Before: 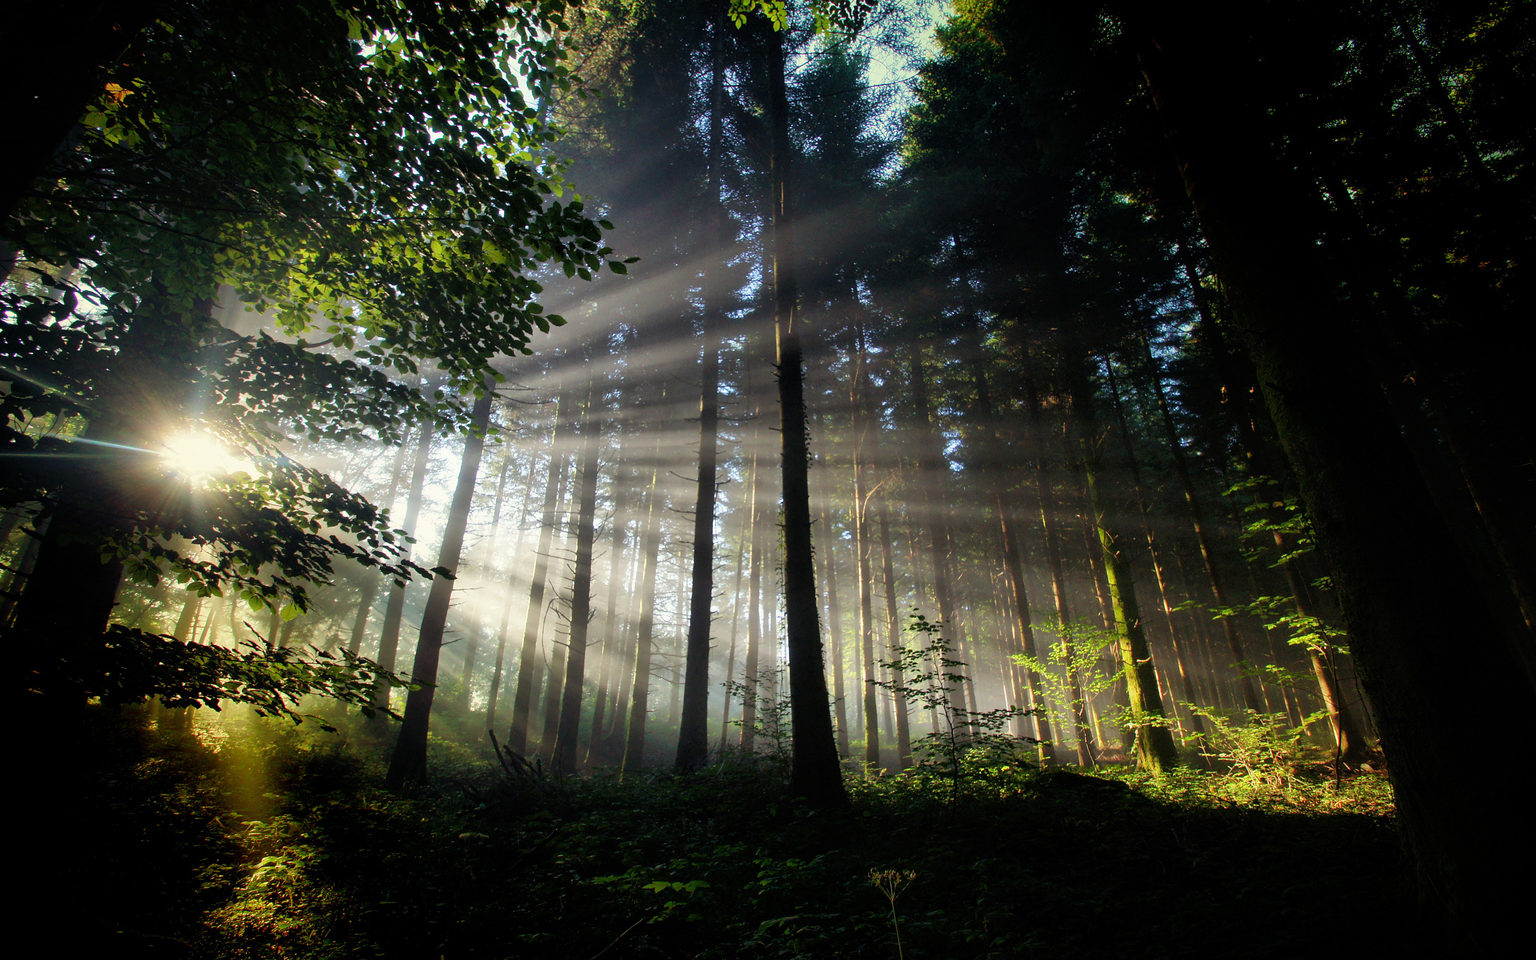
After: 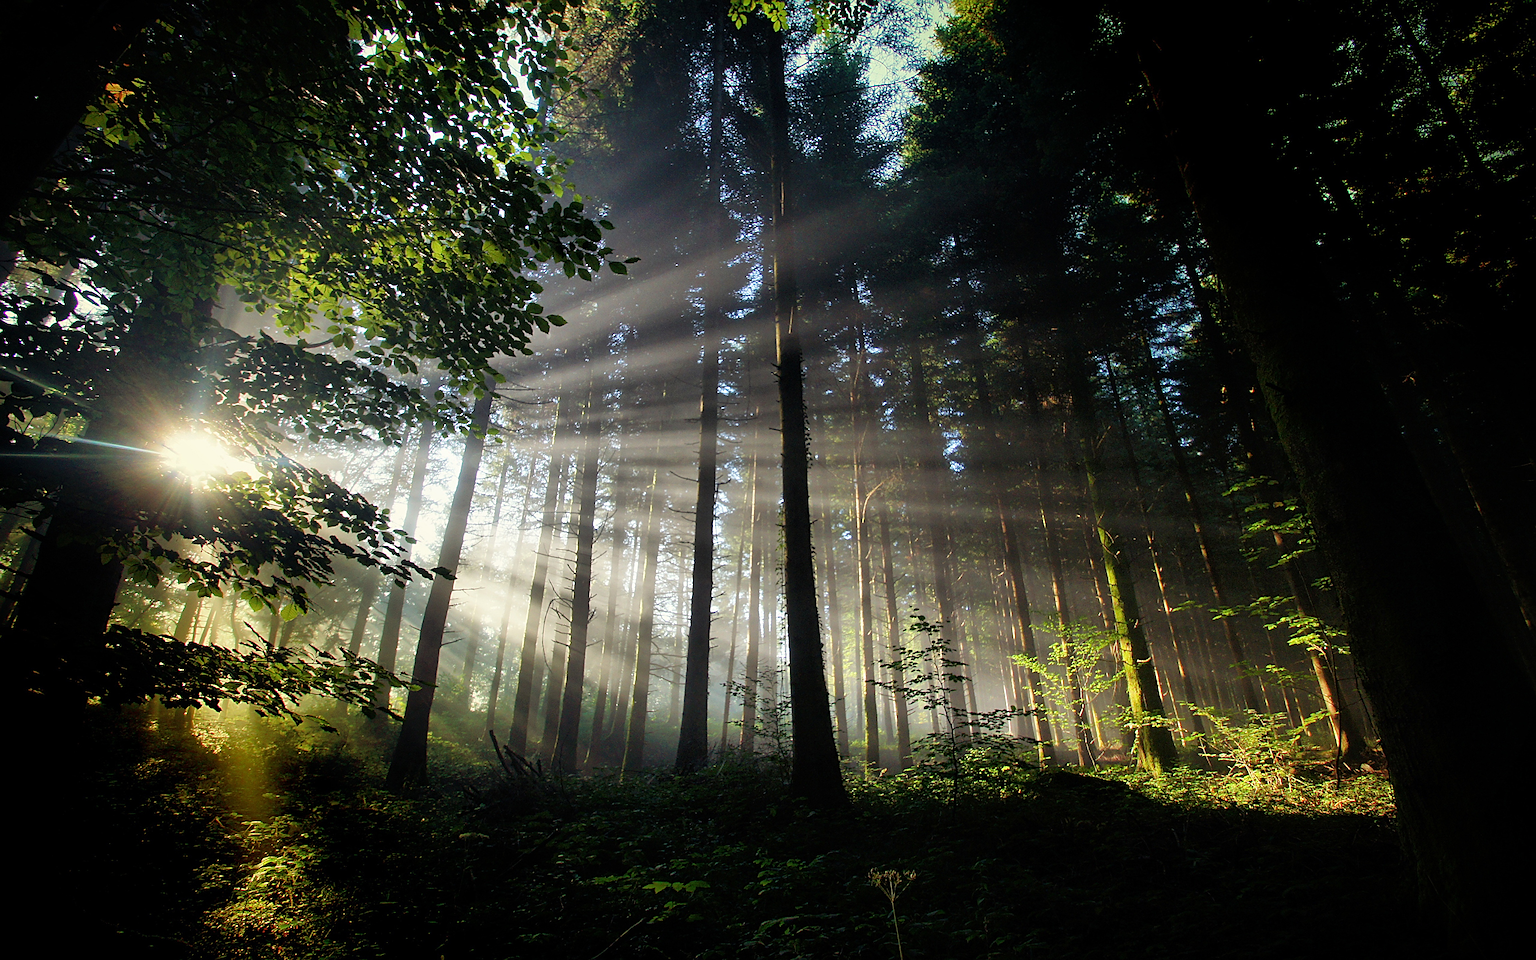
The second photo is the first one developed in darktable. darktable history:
tone equalizer: on, module defaults
sharpen: amount 0.496
